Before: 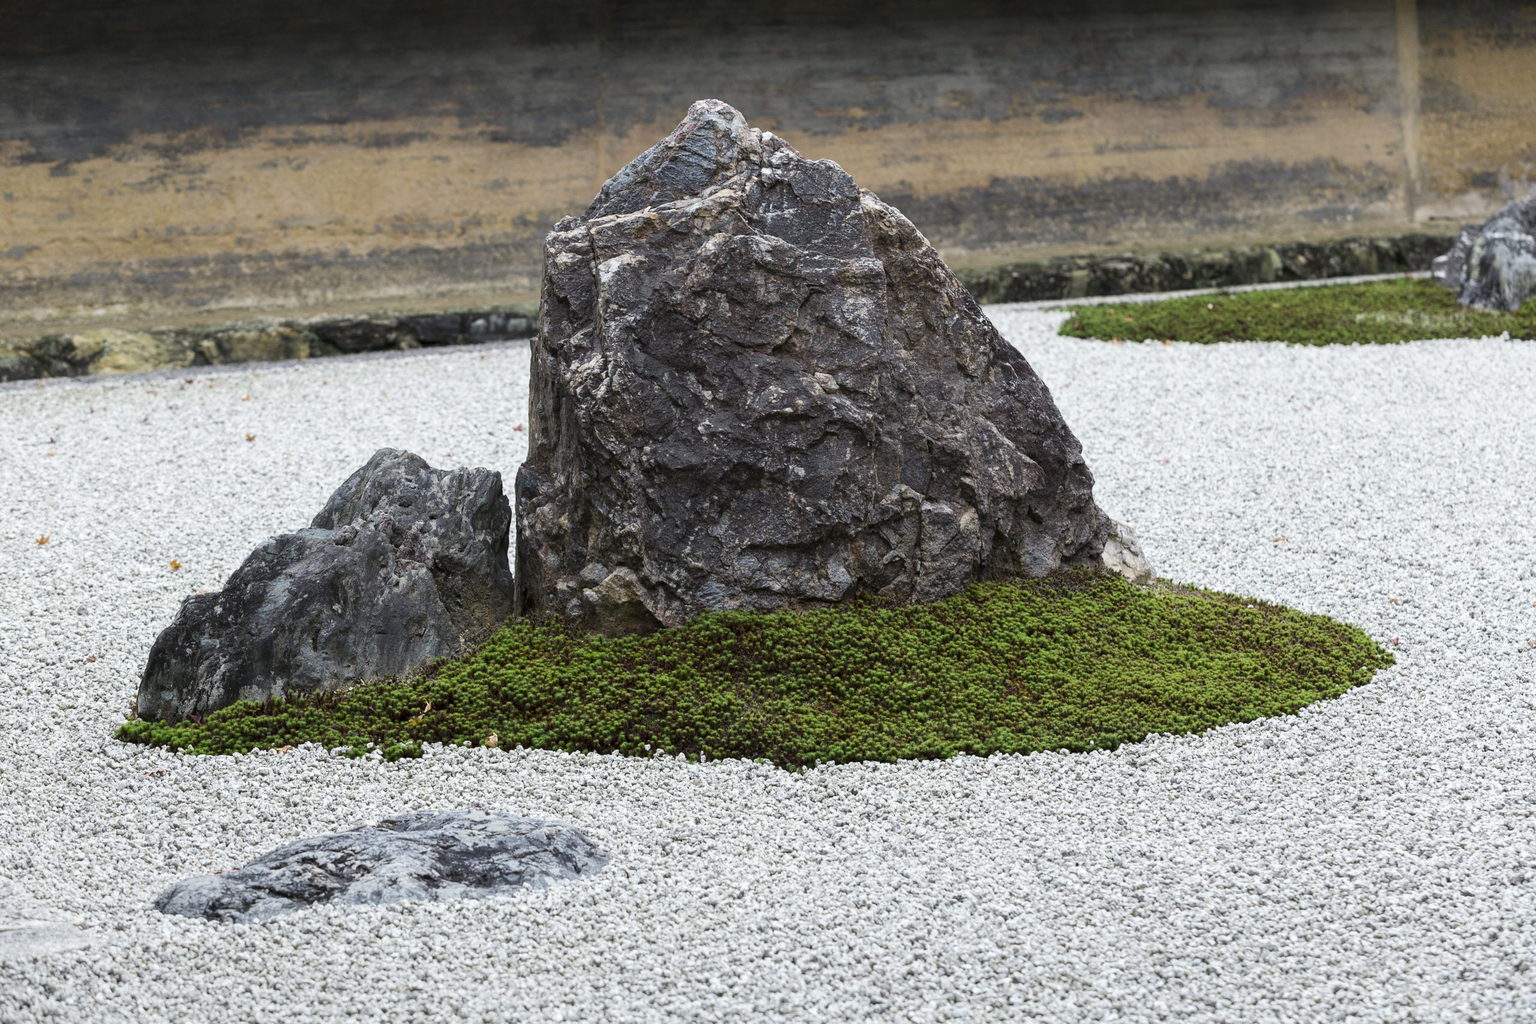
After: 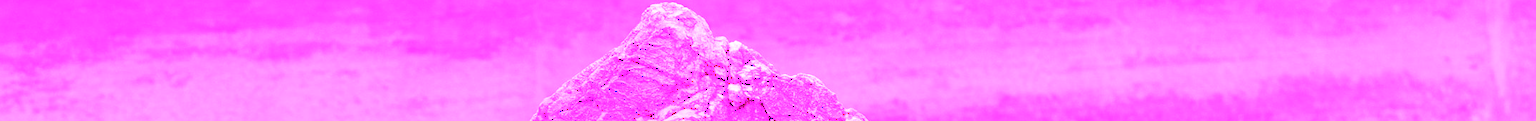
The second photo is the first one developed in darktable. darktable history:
crop and rotate: left 9.644%, top 9.491%, right 6.021%, bottom 80.509%
white balance: red 8, blue 8
